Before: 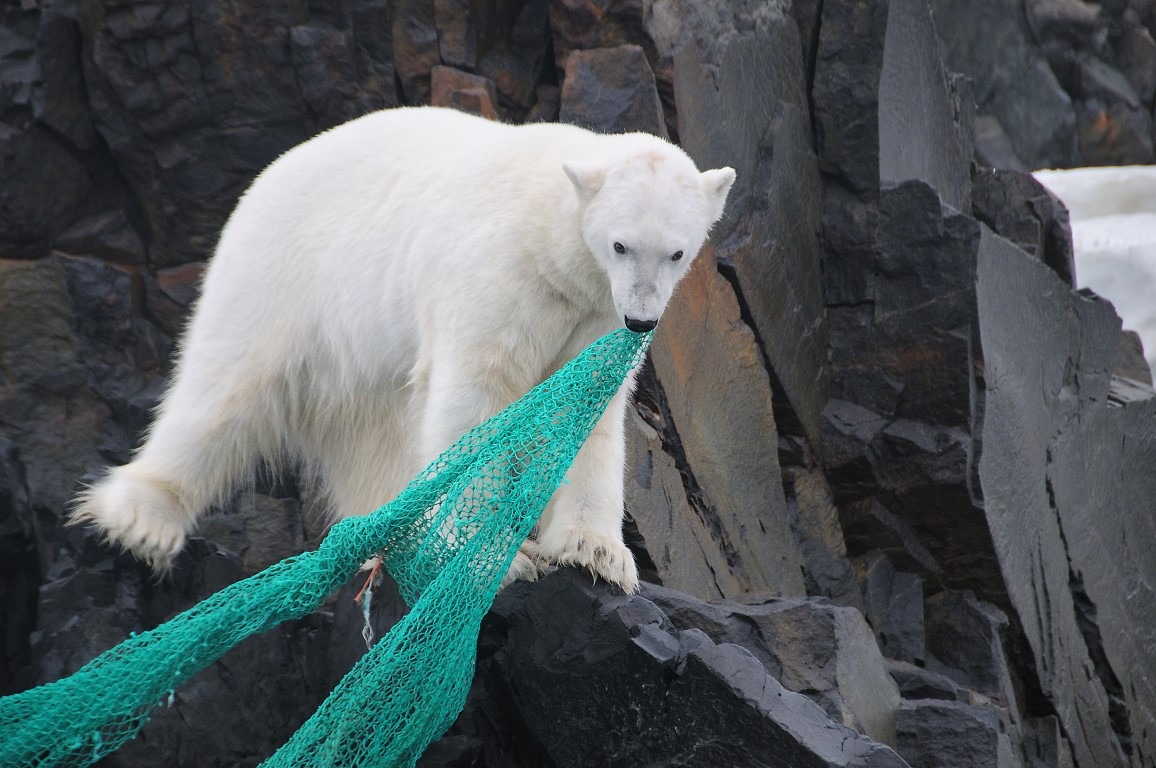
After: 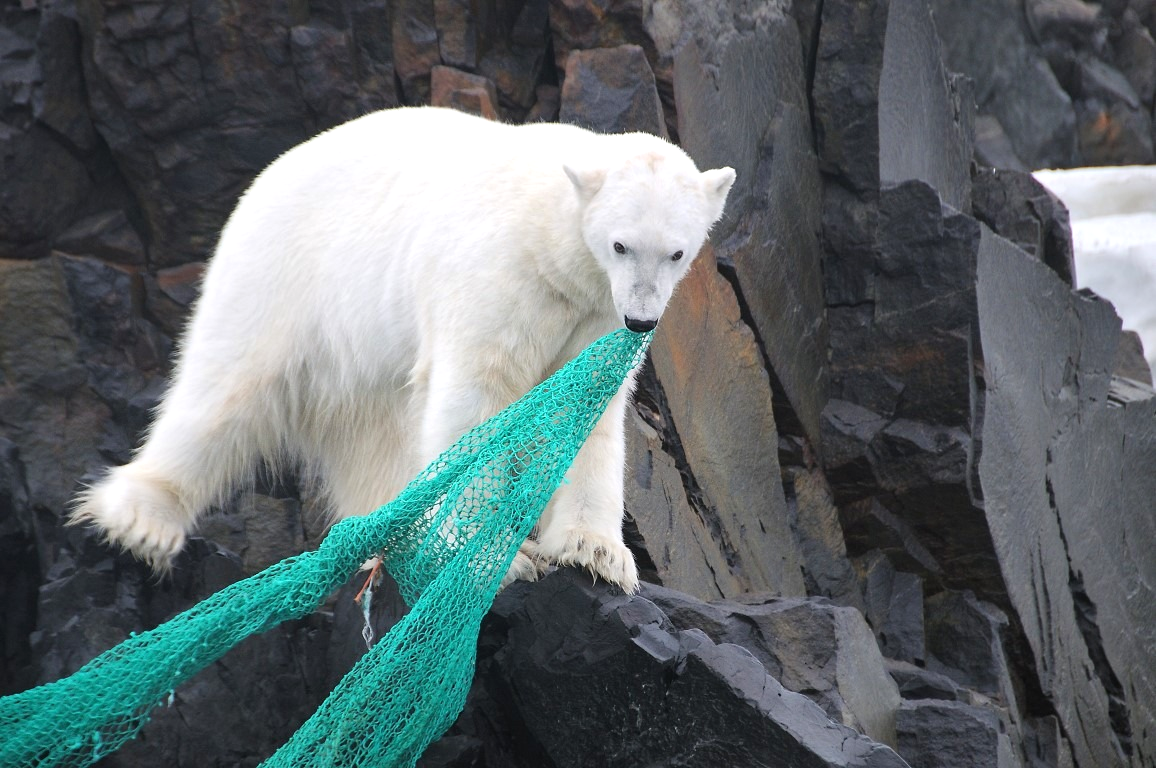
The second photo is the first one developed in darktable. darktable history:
exposure: black level correction 0, exposure 0.395 EV, compensate exposure bias true, compensate highlight preservation false
